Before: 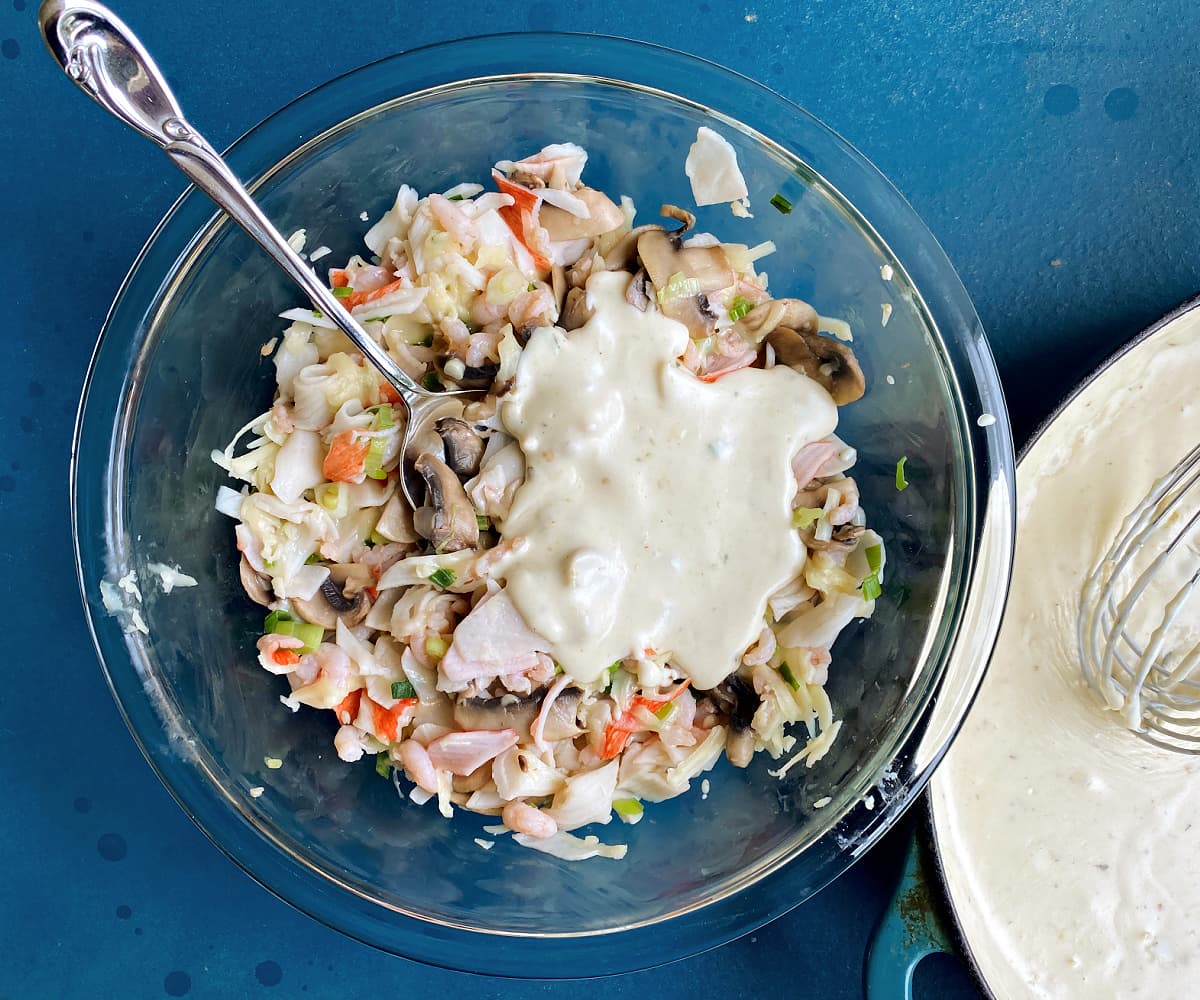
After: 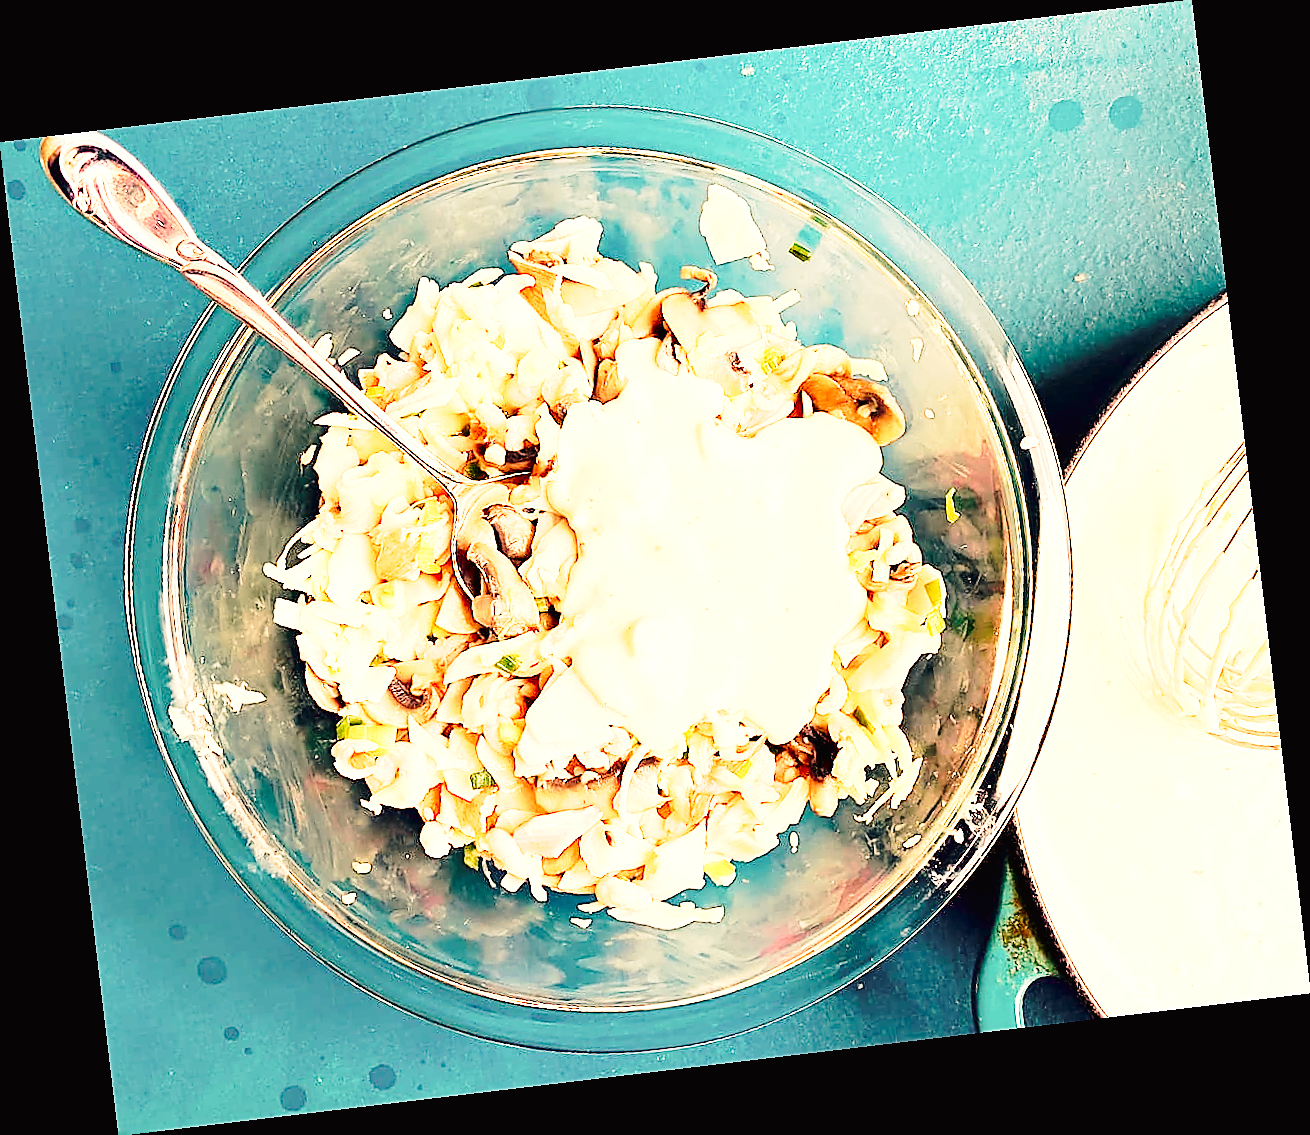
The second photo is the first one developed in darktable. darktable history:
sharpen: radius 1.4, amount 1.25, threshold 0.7
exposure: black level correction 0.001, exposure 1.646 EV, compensate exposure bias true, compensate highlight preservation false
base curve: curves: ch0 [(0, 0) (0.028, 0.03) (0.121, 0.232) (0.46, 0.748) (0.859, 0.968) (1, 1)], preserve colors none
white balance: red 1.467, blue 0.684
rotate and perspective: rotation -6.83°, automatic cropping off
tone curve: curves: ch0 [(0, 0.013) (0.036, 0.035) (0.274, 0.288) (0.504, 0.536) (0.844, 0.84) (1, 0.97)]; ch1 [(0, 0) (0.389, 0.403) (0.462, 0.48) (0.499, 0.5) (0.524, 0.529) (0.567, 0.603) (0.626, 0.651) (0.749, 0.781) (1, 1)]; ch2 [(0, 0) (0.464, 0.478) (0.5, 0.501) (0.533, 0.539) (0.599, 0.6) (0.704, 0.732) (1, 1)], color space Lab, independent channels, preserve colors none
